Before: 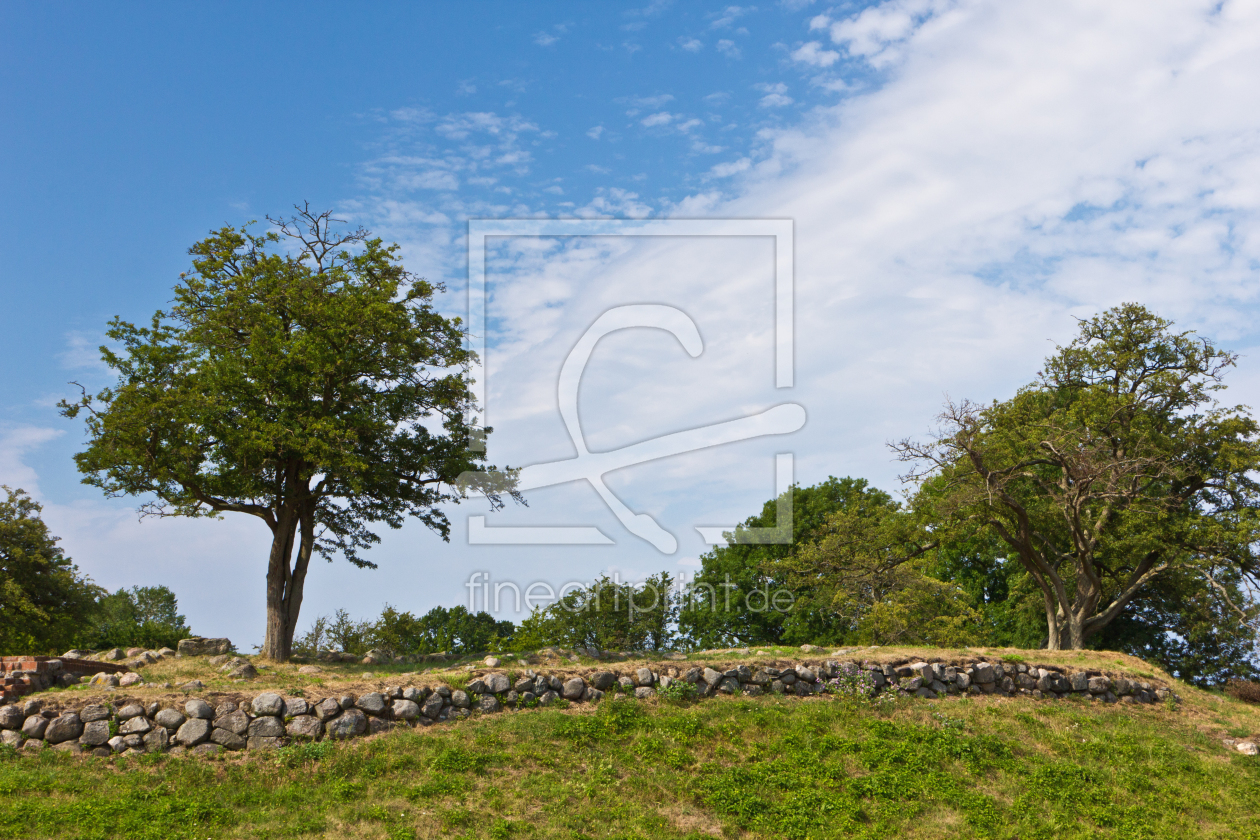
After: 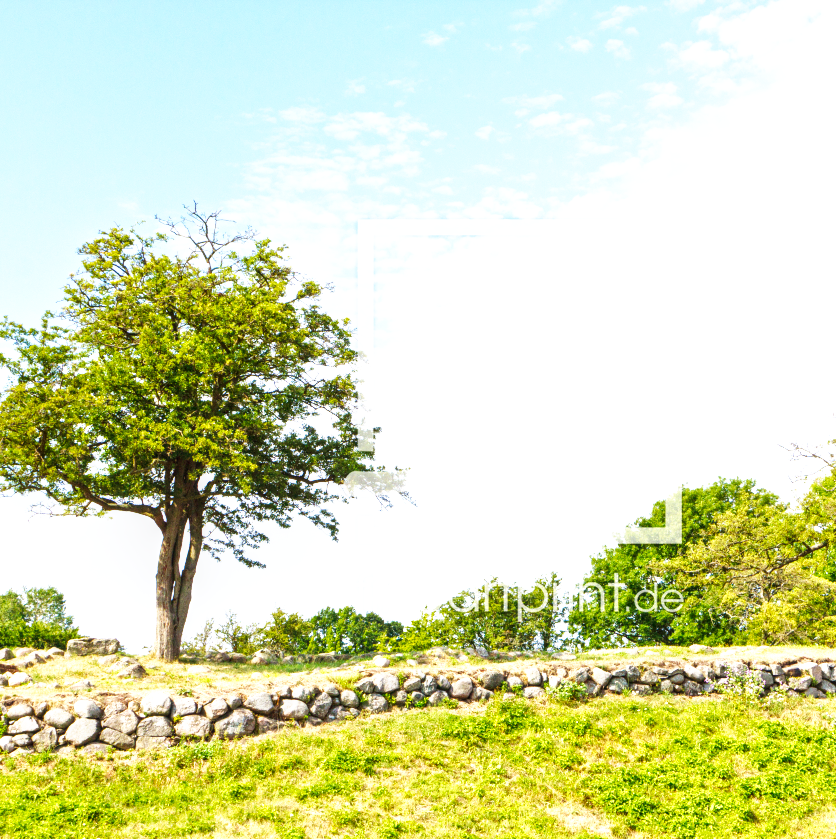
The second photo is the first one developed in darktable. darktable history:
exposure: black level correction 0, exposure 1.096 EV, compensate exposure bias true, compensate highlight preservation false
local contrast: on, module defaults
base curve: curves: ch0 [(0, 0) (0.007, 0.004) (0.027, 0.03) (0.046, 0.07) (0.207, 0.54) (0.442, 0.872) (0.673, 0.972) (1, 1)], preserve colors none
crop and rotate: left 8.82%, right 24.829%
